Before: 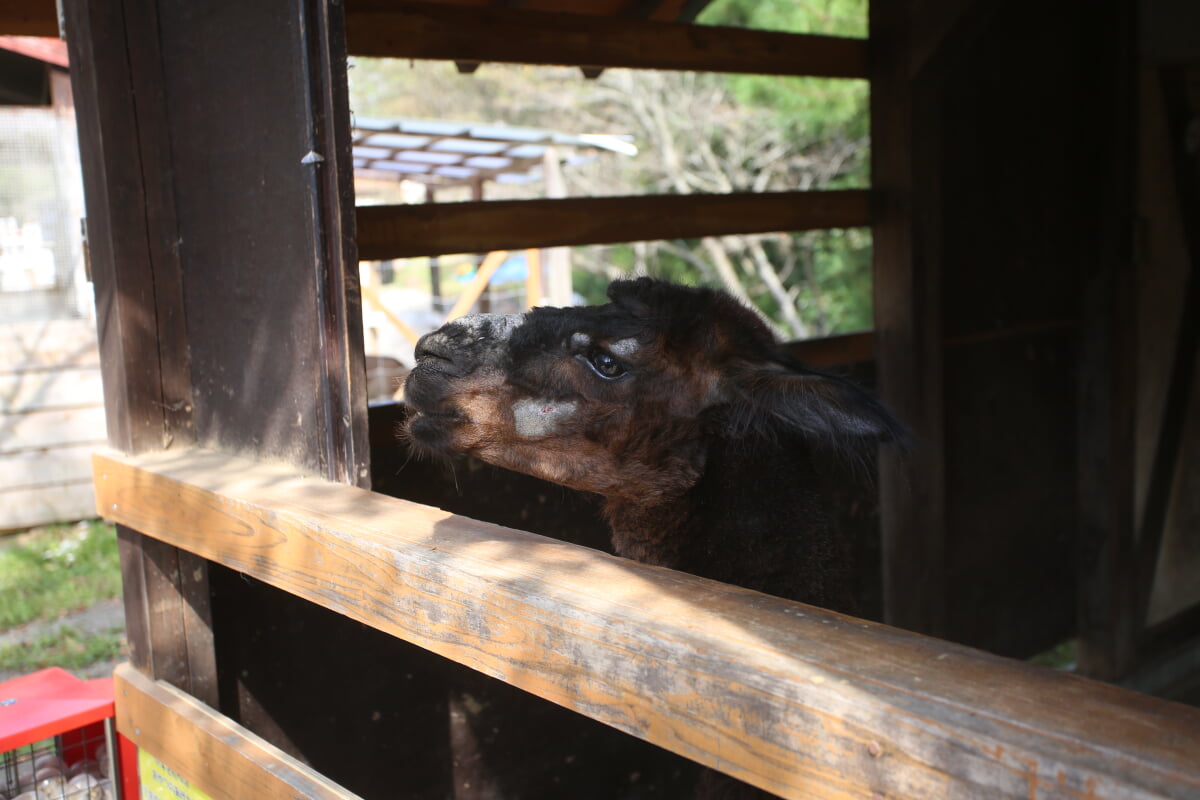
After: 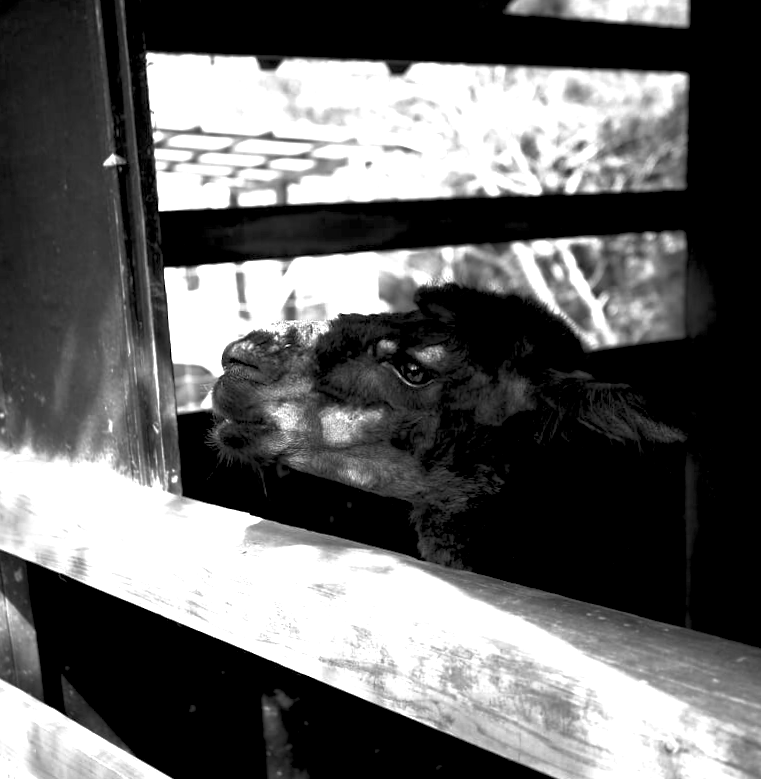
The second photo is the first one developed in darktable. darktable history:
rotate and perspective: rotation 0.074°, lens shift (vertical) 0.096, lens shift (horizontal) -0.041, crop left 0.043, crop right 0.952, crop top 0.024, crop bottom 0.979
rgb levels: levels [[0.034, 0.472, 0.904], [0, 0.5, 1], [0, 0.5, 1]]
crop and rotate: left 13.537%, right 19.796%
exposure: exposure 1 EV, compensate highlight preservation false
color correction: highlights a* -0.182, highlights b* -0.124
monochrome: a 30.25, b 92.03
color balance: lift [1, 1.015, 1.004, 0.985], gamma [1, 0.958, 0.971, 1.042], gain [1, 0.956, 0.977, 1.044]
tone curve: curves: ch0 [(0, 0) (0.797, 0.684) (1, 1)], color space Lab, linked channels, preserve colors none
